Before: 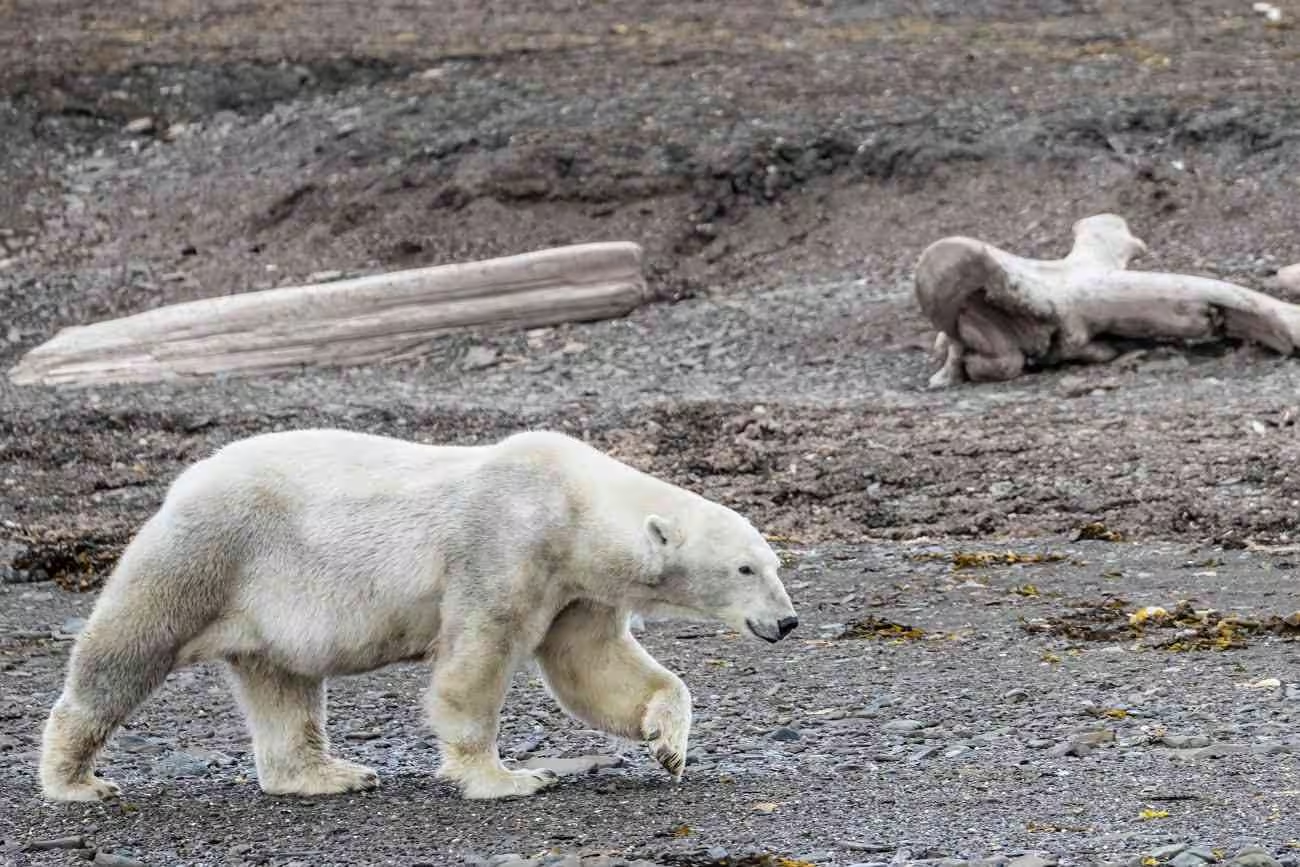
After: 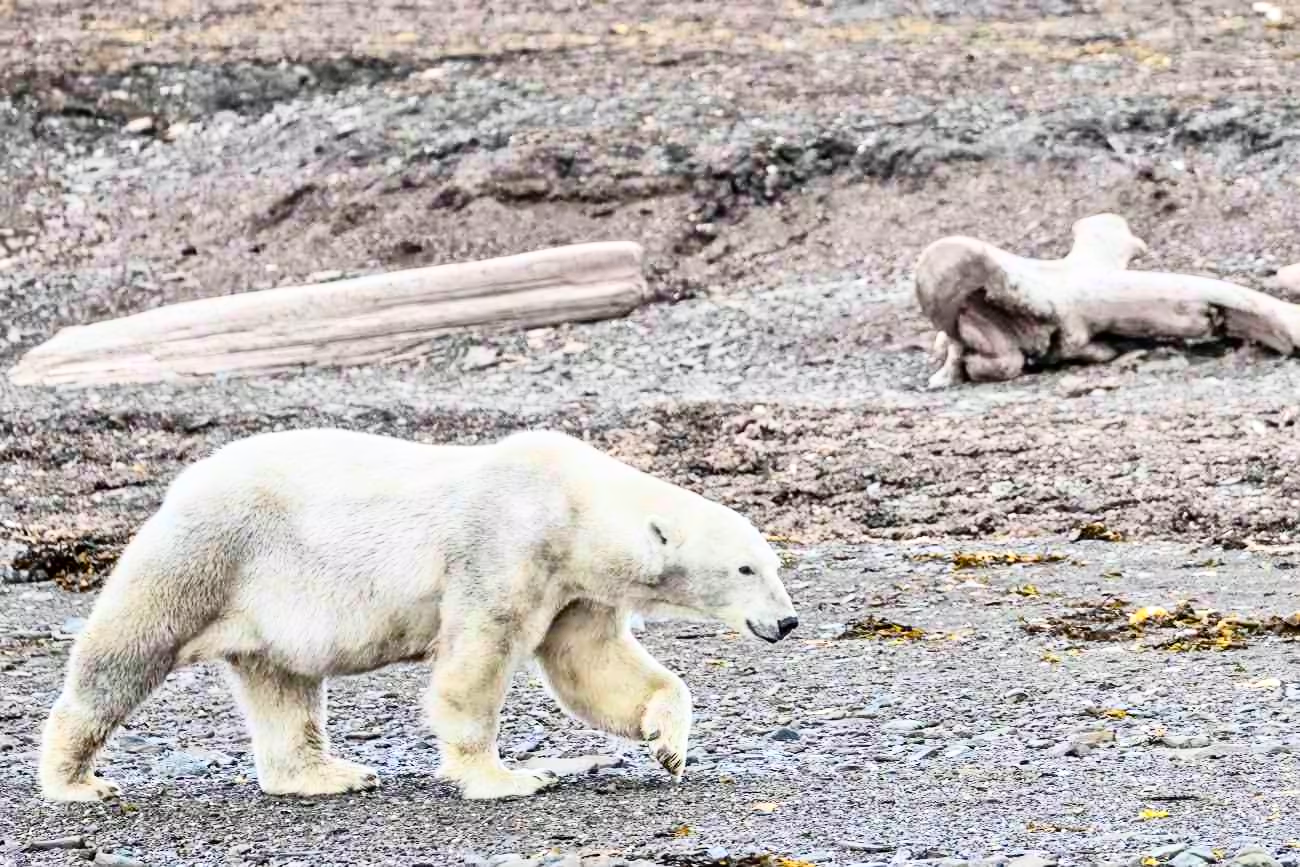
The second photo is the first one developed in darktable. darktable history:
tone equalizer: -7 EV 0.15 EV, -6 EV 0.6 EV, -5 EV 1.15 EV, -4 EV 1.33 EV, -3 EV 1.15 EV, -2 EV 0.6 EV, -1 EV 0.15 EV, mask exposure compensation -0.5 EV
contrast brightness saturation: contrast 0.4, brightness 0.1, saturation 0.21
